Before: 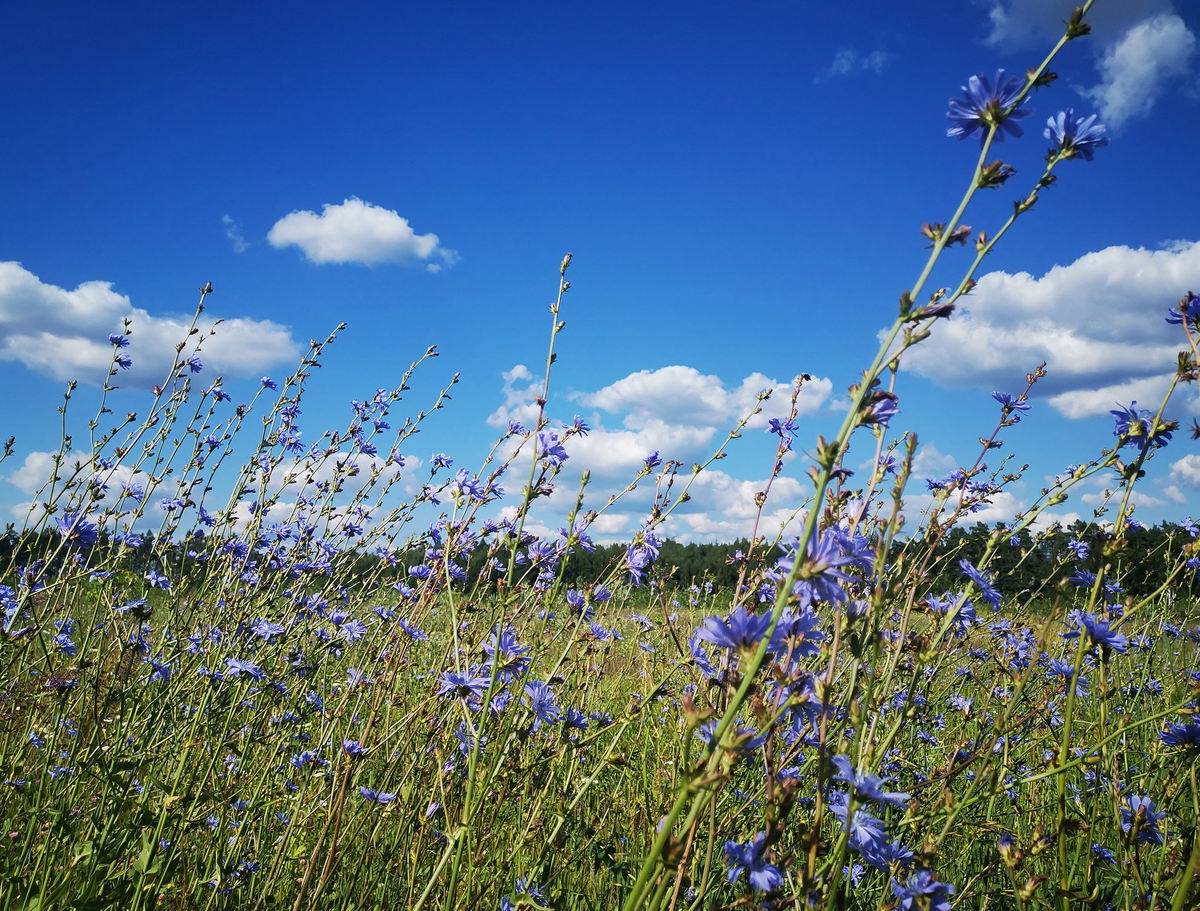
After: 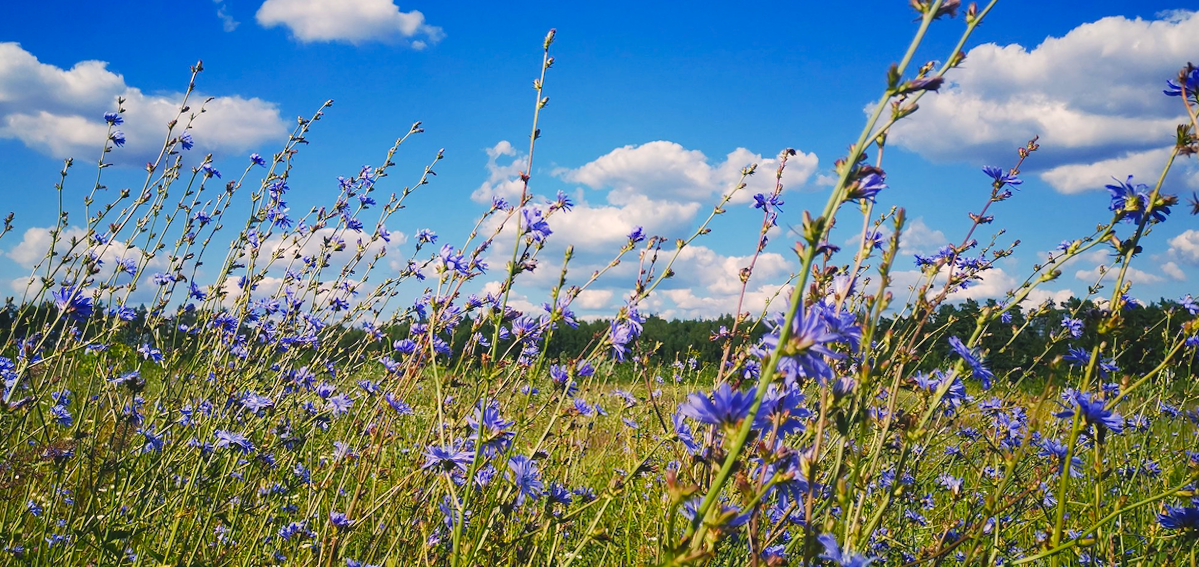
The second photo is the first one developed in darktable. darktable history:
color balance rgb: shadows lift › chroma 2%, shadows lift › hue 247.2°, power › chroma 0.3%, power › hue 25.2°, highlights gain › chroma 3%, highlights gain › hue 60°, global offset › luminance 0.75%, perceptual saturation grading › global saturation 20%, perceptual saturation grading › highlights -20%, perceptual saturation grading › shadows 30%, global vibrance 20%
crop and rotate: top 25.357%, bottom 13.942%
rotate and perspective: lens shift (horizontal) -0.055, automatic cropping off
